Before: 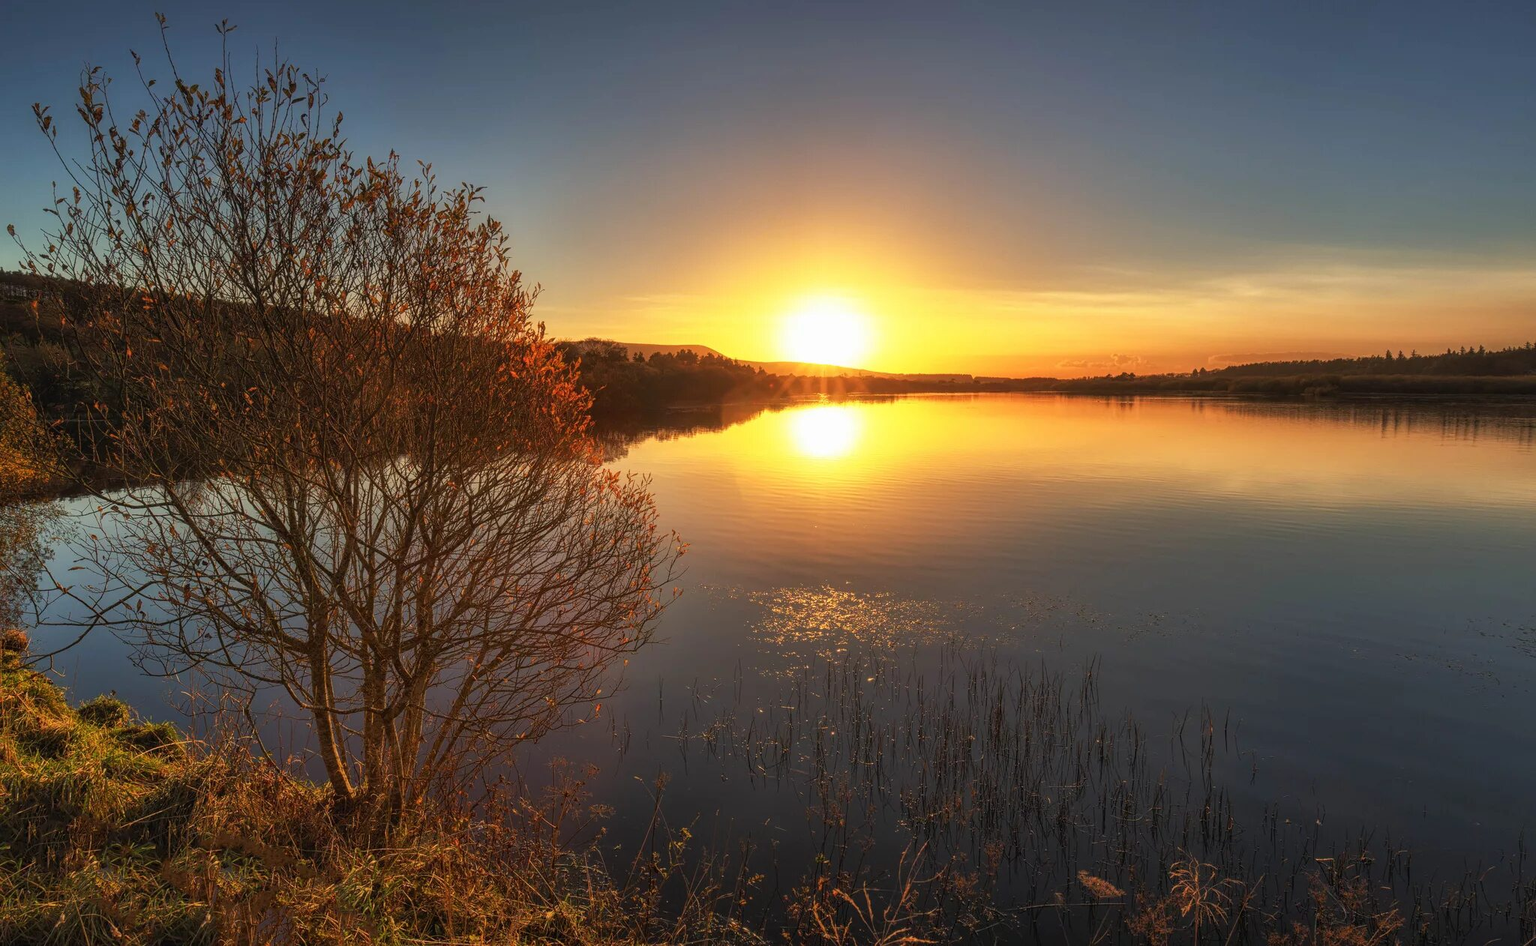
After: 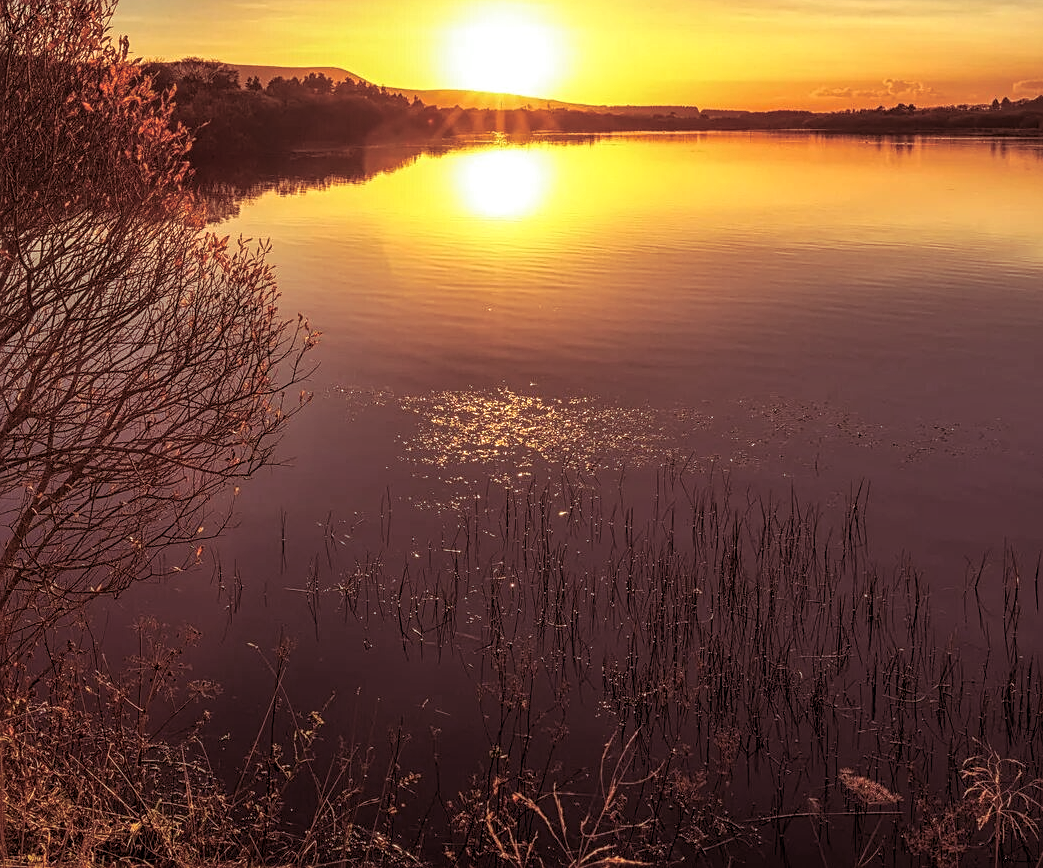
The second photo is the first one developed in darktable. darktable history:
sharpen: on, module defaults
crop and rotate: left 29.237%, top 31.152%, right 19.807%
local contrast: on, module defaults
split-toning: on, module defaults
